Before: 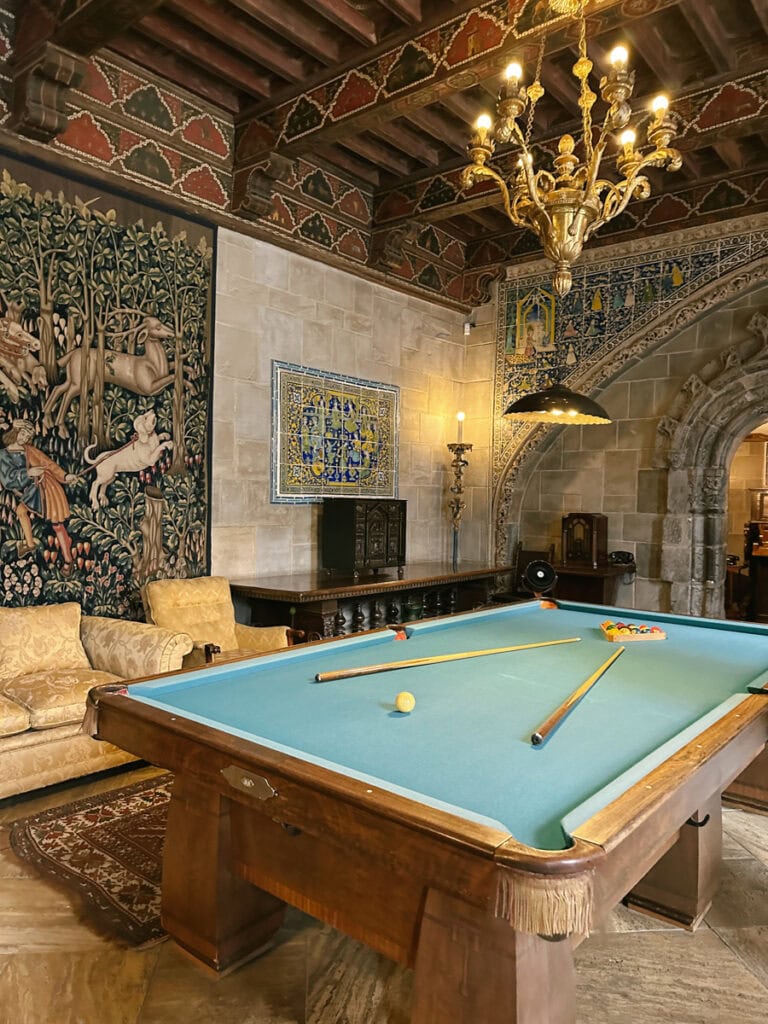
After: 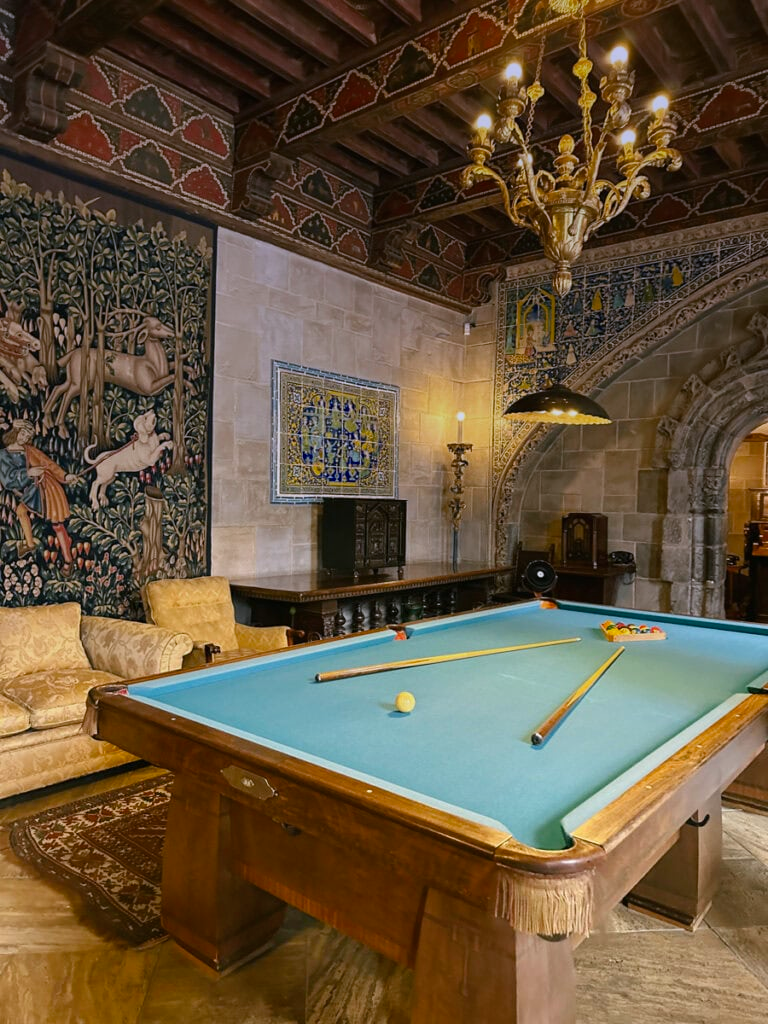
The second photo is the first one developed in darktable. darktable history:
color balance rgb: linear chroma grading › shadows -8%, linear chroma grading › global chroma 10%, perceptual saturation grading › global saturation 2%, perceptual saturation grading › highlights -2%, perceptual saturation grading › mid-tones 4%, perceptual saturation grading › shadows 8%, perceptual brilliance grading › global brilliance 2%, perceptual brilliance grading › highlights -4%, global vibrance 16%, saturation formula JzAzBz (2021)
graduated density: hue 238.83°, saturation 50%
